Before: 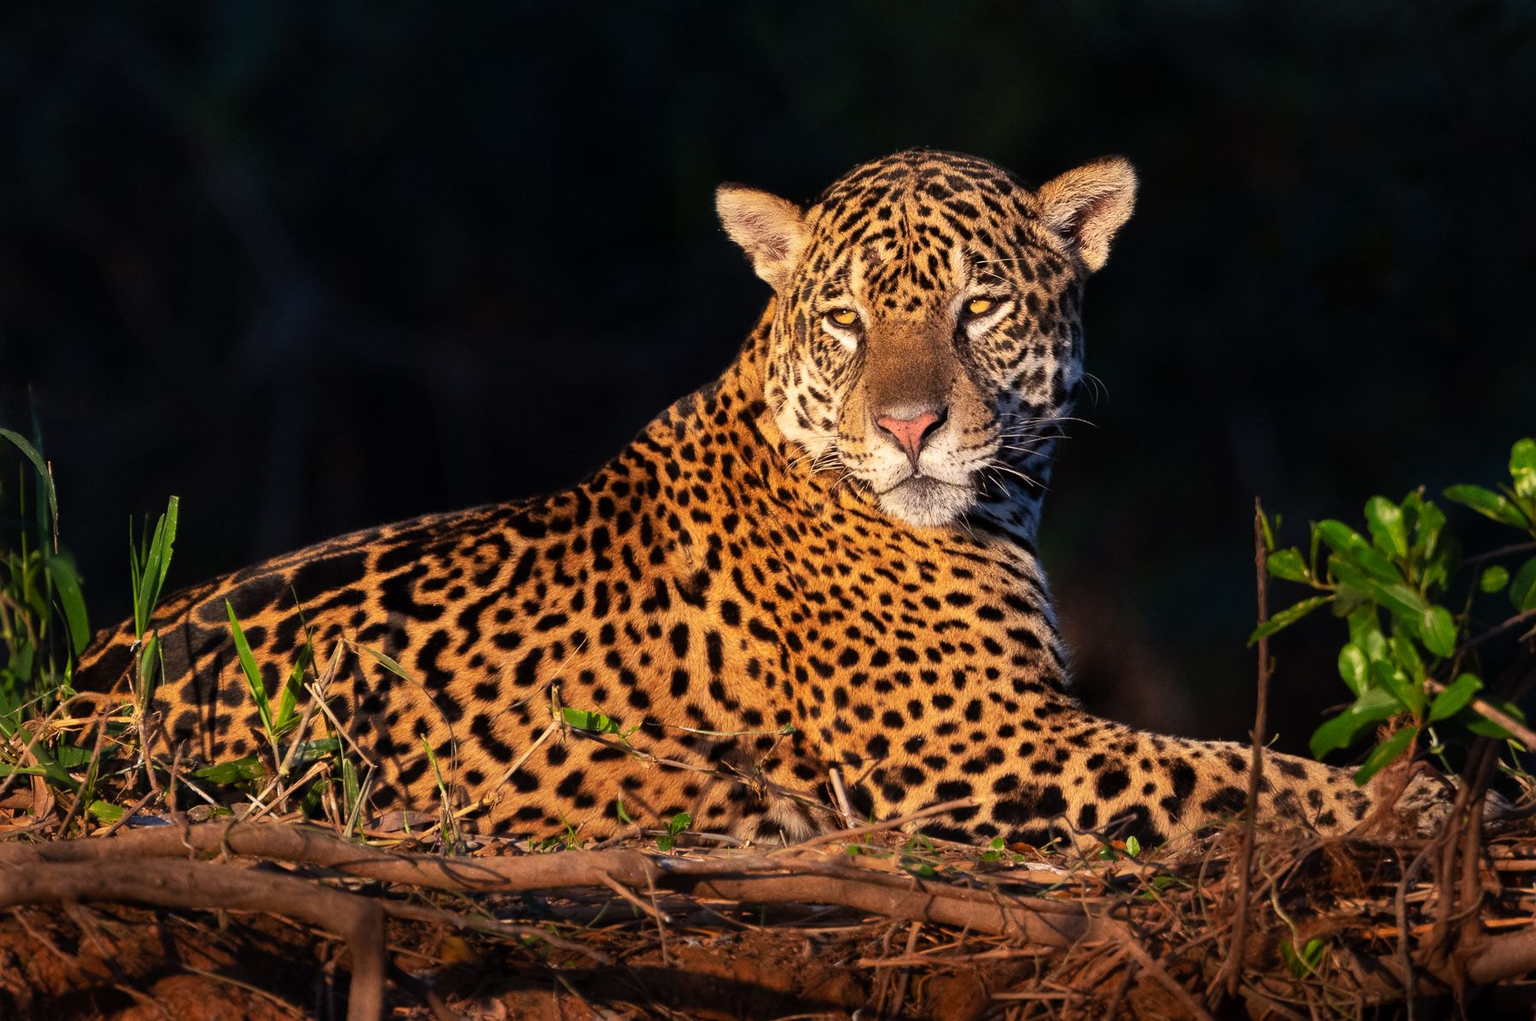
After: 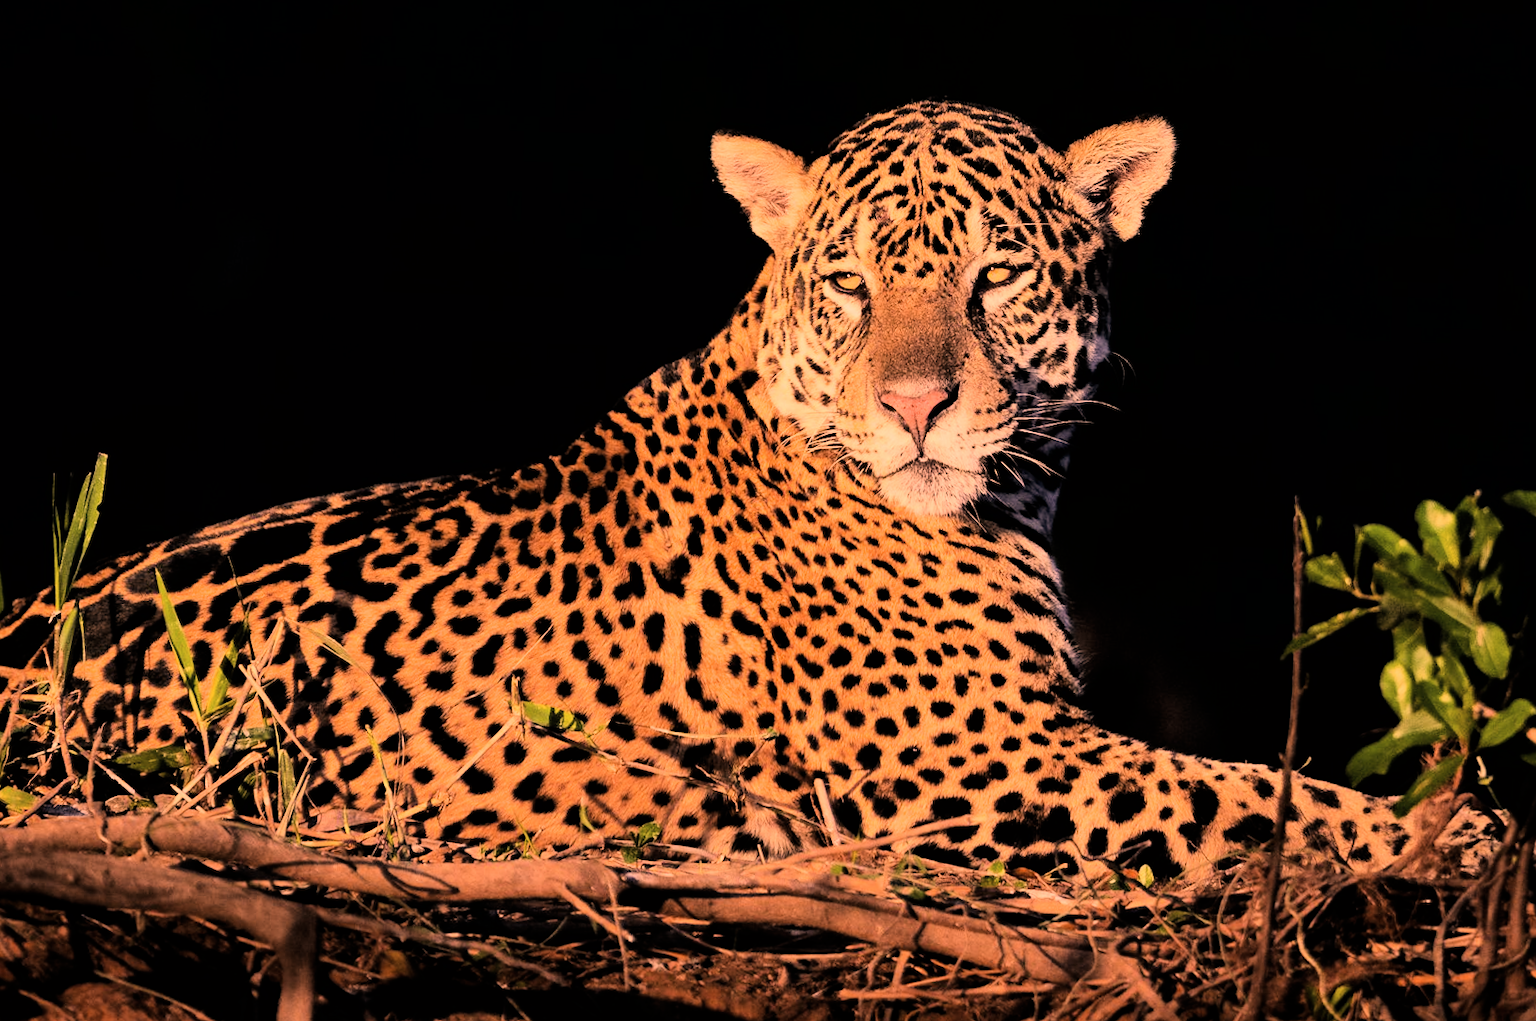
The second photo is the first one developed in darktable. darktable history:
exposure: exposure 0.556 EV, compensate highlight preservation false
filmic rgb: black relative exposure -6.15 EV, white relative exposure 6.96 EV, hardness 2.23, color science v6 (2022)
tone equalizer: -8 EV -1.08 EV, -7 EV -1.01 EV, -6 EV -0.867 EV, -5 EV -0.578 EV, -3 EV 0.578 EV, -2 EV 0.867 EV, -1 EV 1.01 EV, +0 EV 1.08 EV, edges refinement/feathering 500, mask exposure compensation -1.57 EV, preserve details no
crop and rotate: angle -1.96°, left 3.097%, top 4.154%, right 1.586%, bottom 0.529%
color correction: highlights a* 40, highlights b* 40, saturation 0.69
